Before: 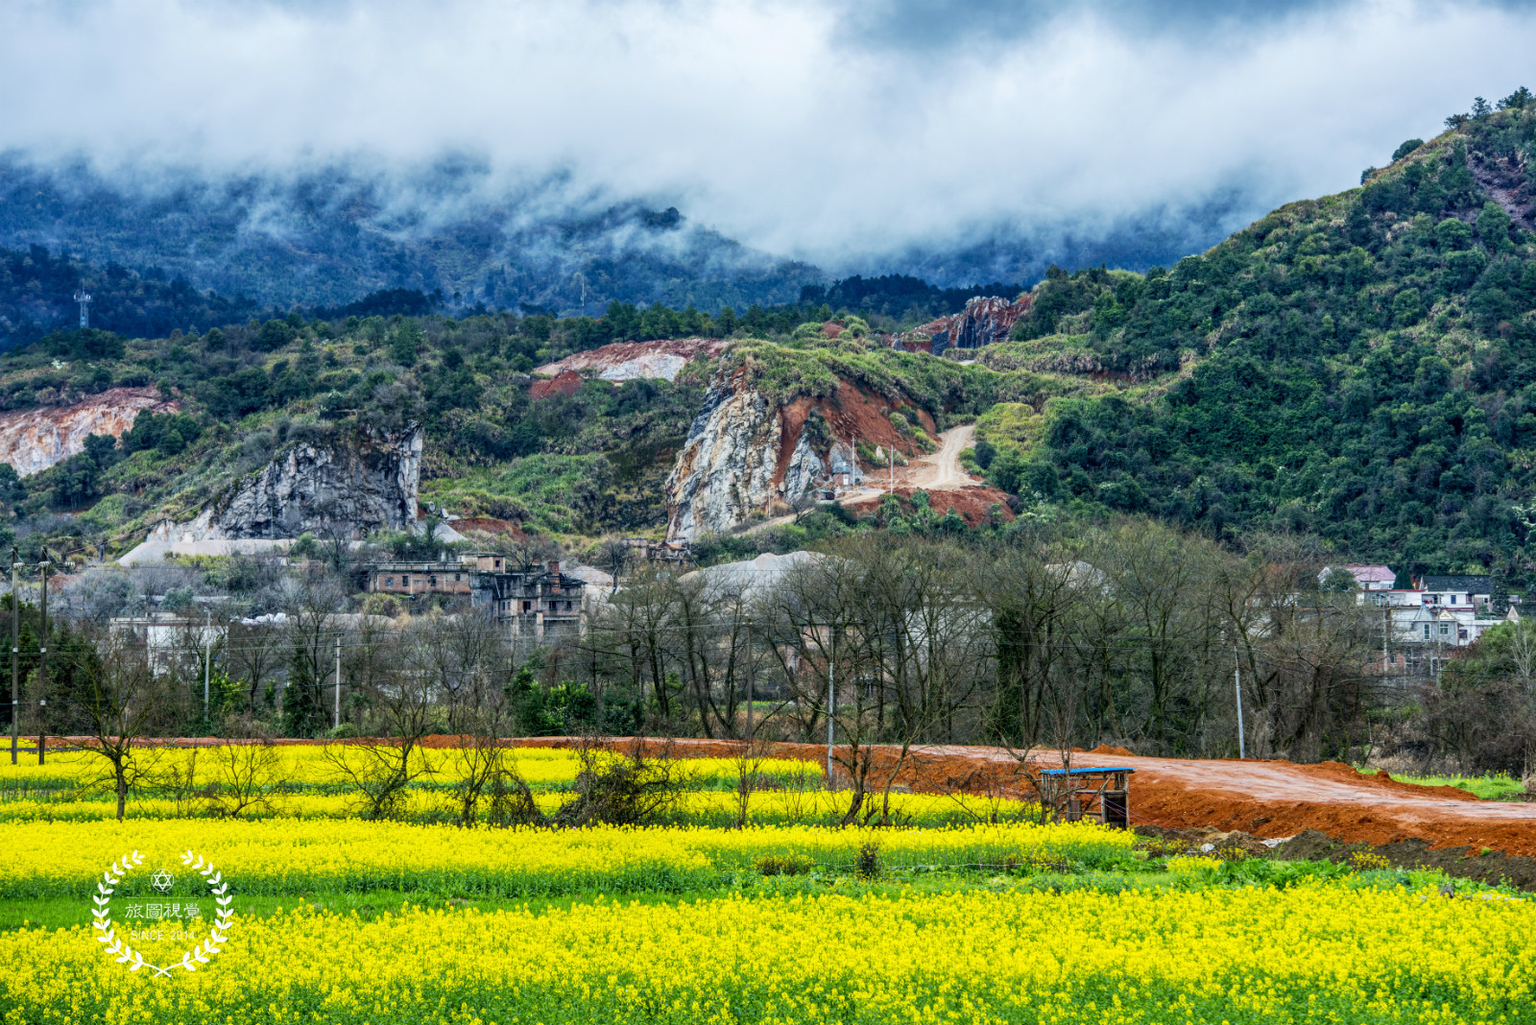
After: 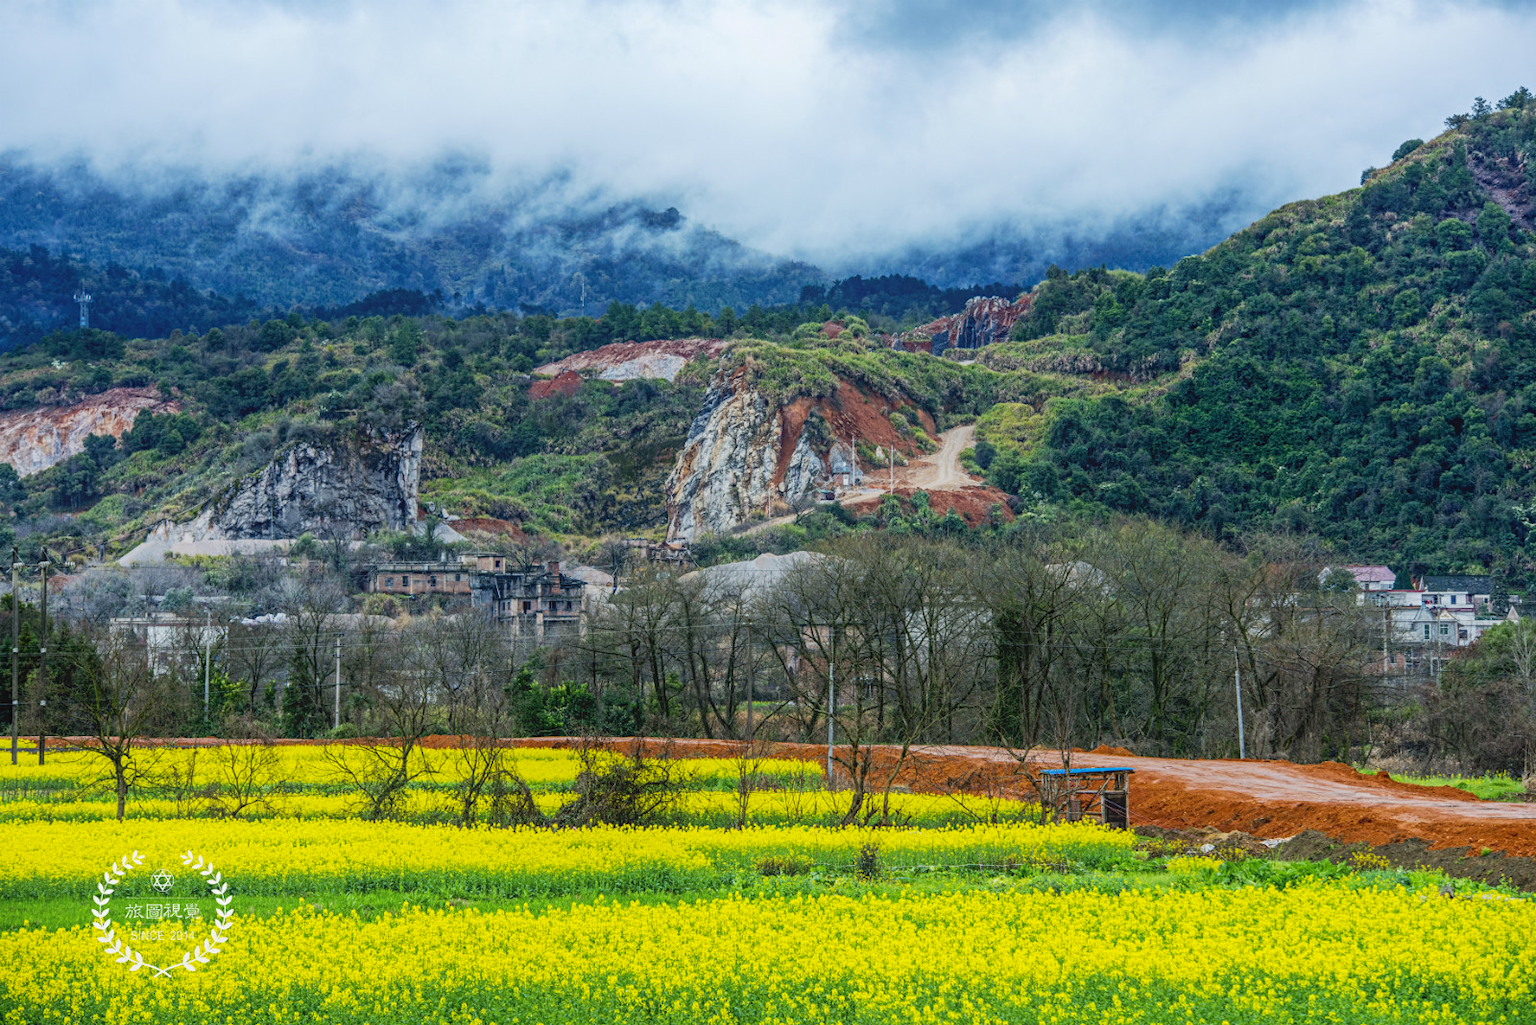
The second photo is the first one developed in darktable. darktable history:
tone equalizer: on, module defaults
contrast equalizer: octaves 7, y [[0.439, 0.44, 0.442, 0.457, 0.493, 0.498], [0.5 ×6], [0.5 ×6], [0 ×6], [0 ×6]]
